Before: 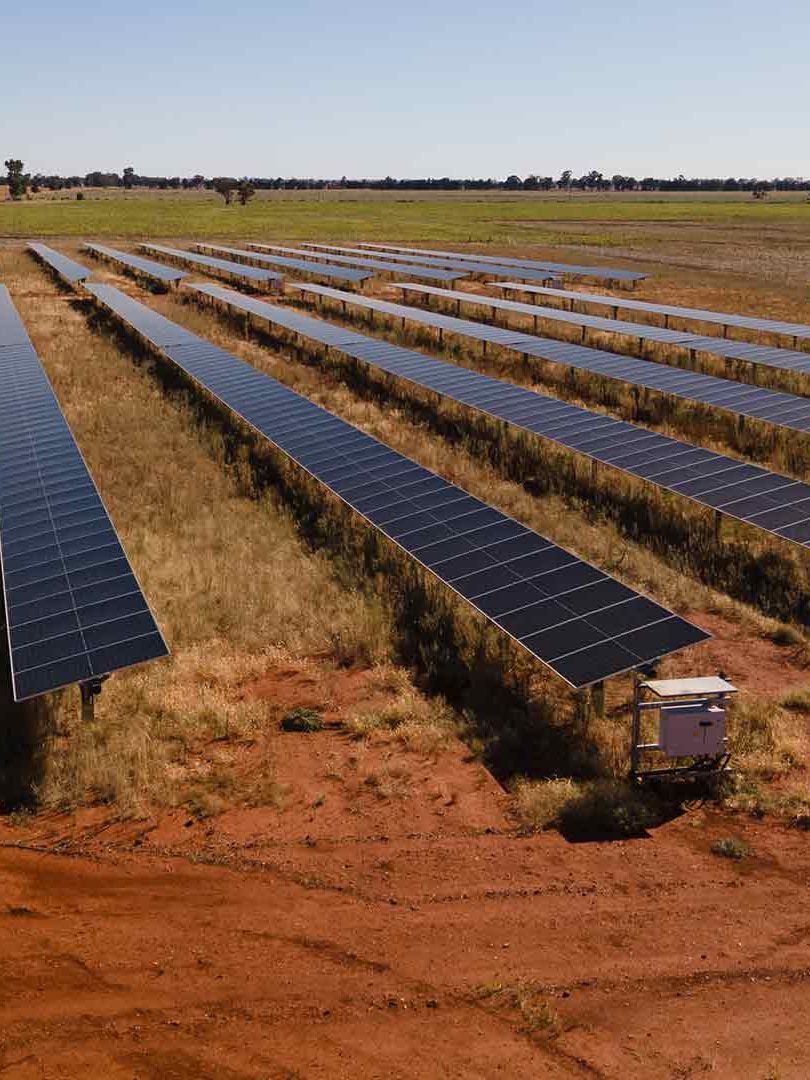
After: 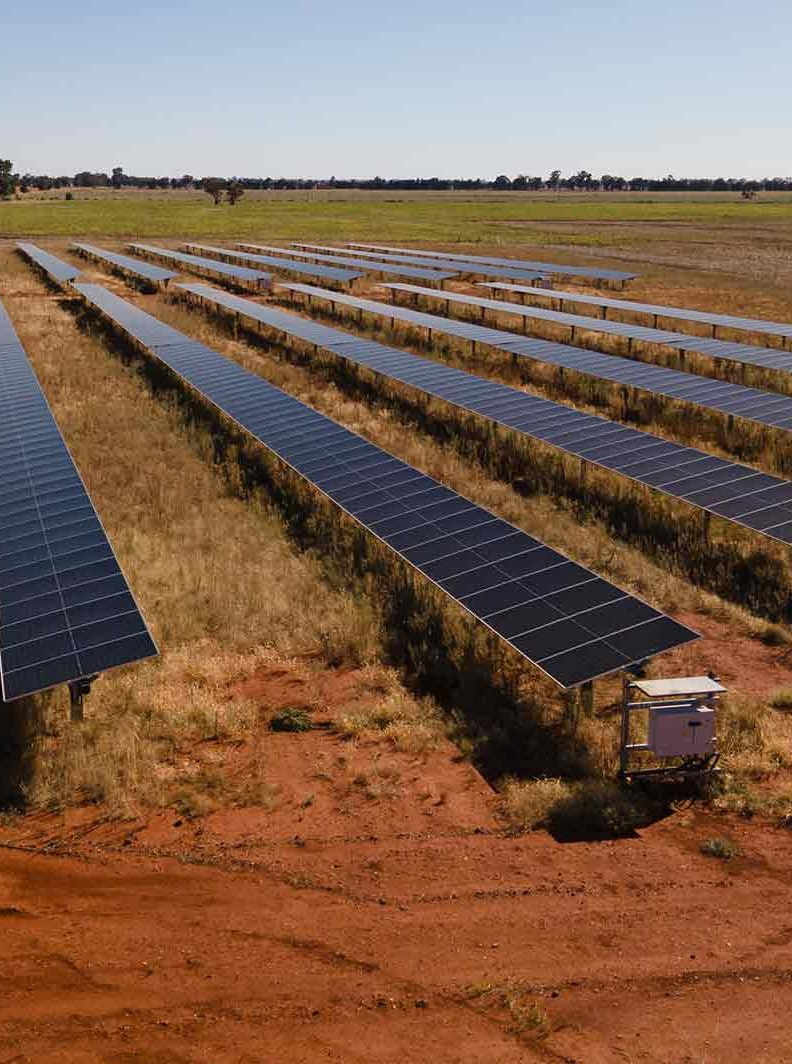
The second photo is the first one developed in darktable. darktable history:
crop and rotate: left 1.476%, right 0.642%, bottom 1.456%
